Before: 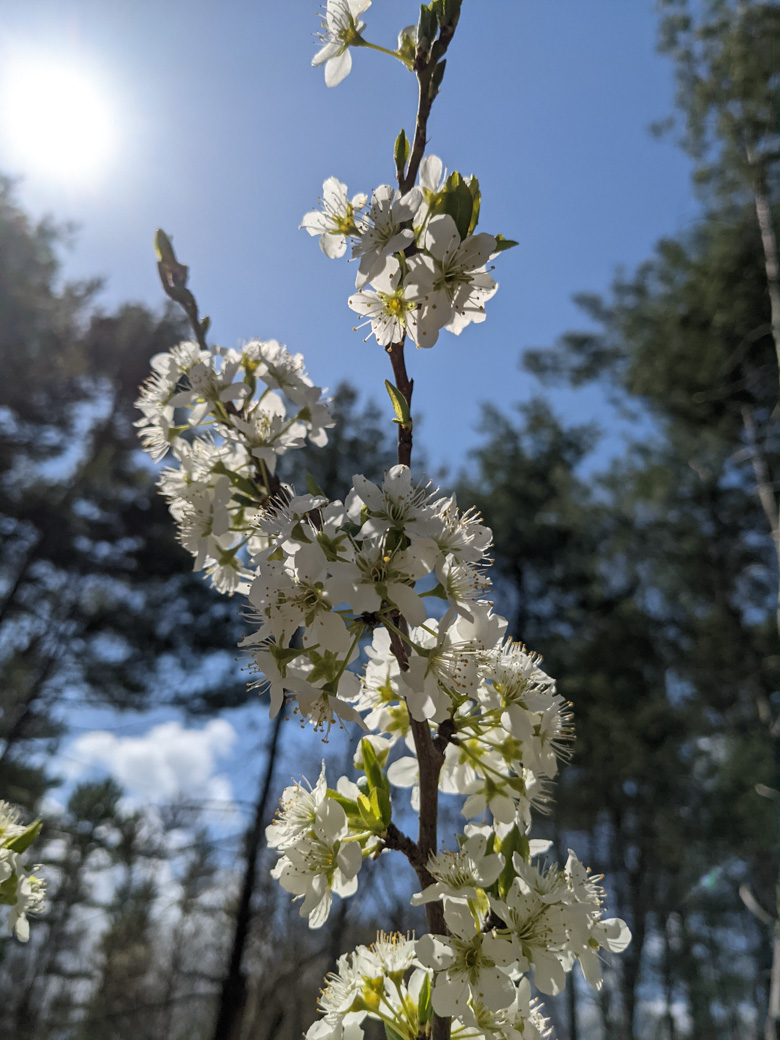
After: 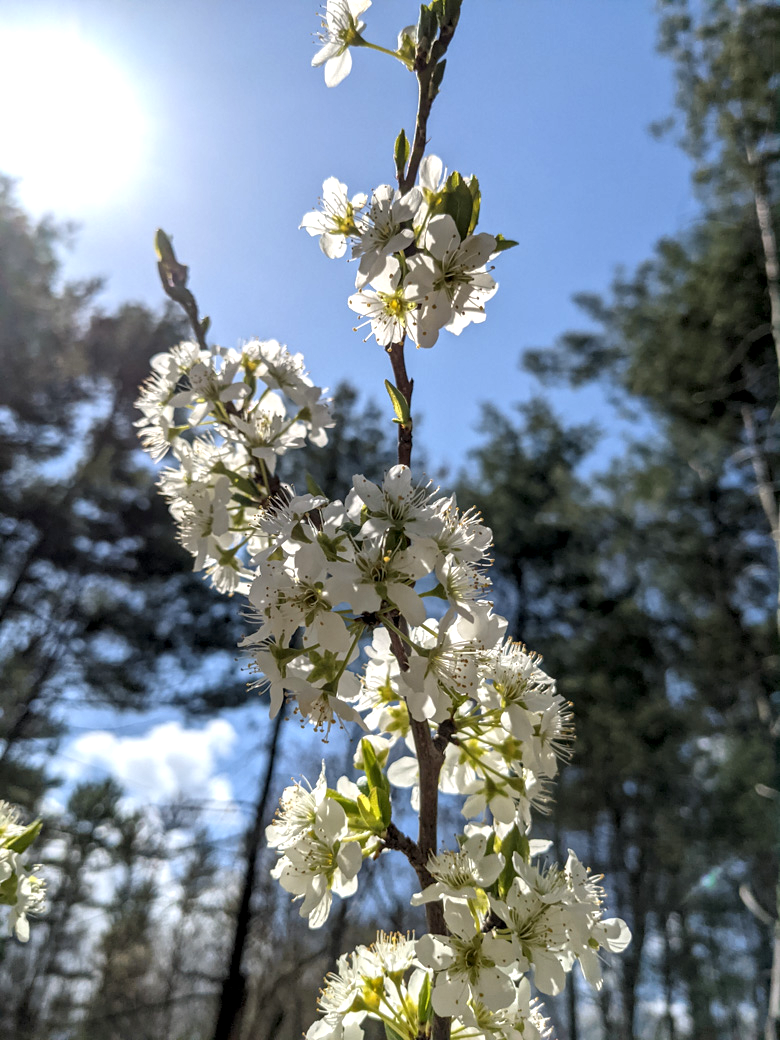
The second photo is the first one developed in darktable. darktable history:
local contrast: detail 130%
exposure: black level correction 0.001, exposure 0.5 EV, compensate exposure bias true, compensate highlight preservation false
